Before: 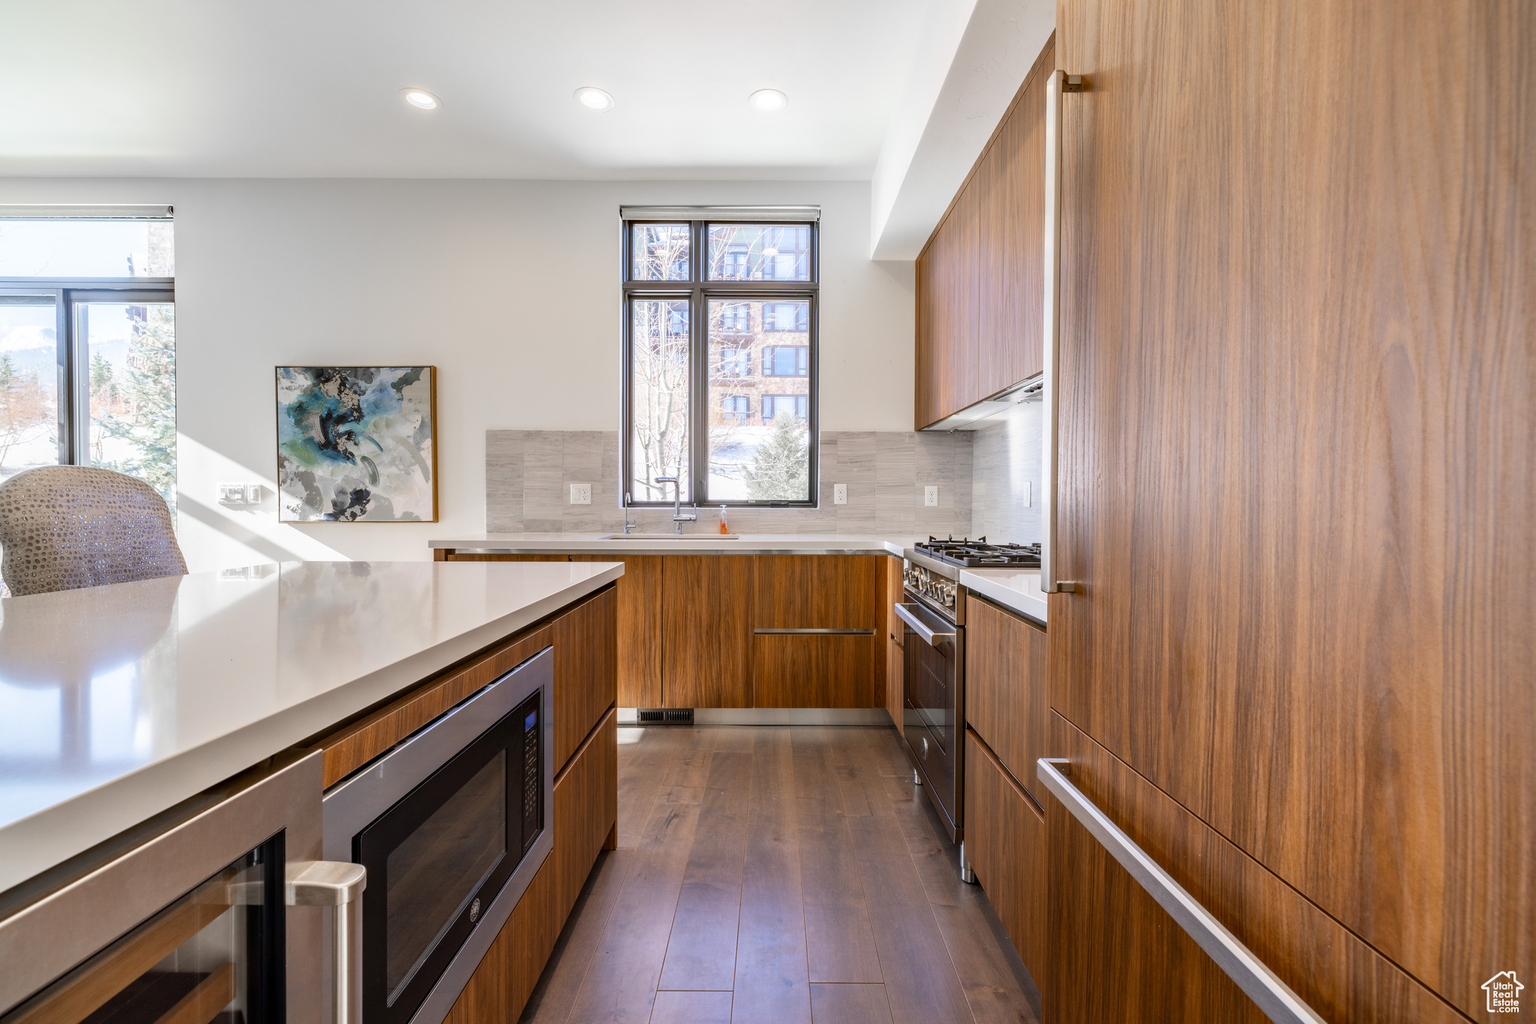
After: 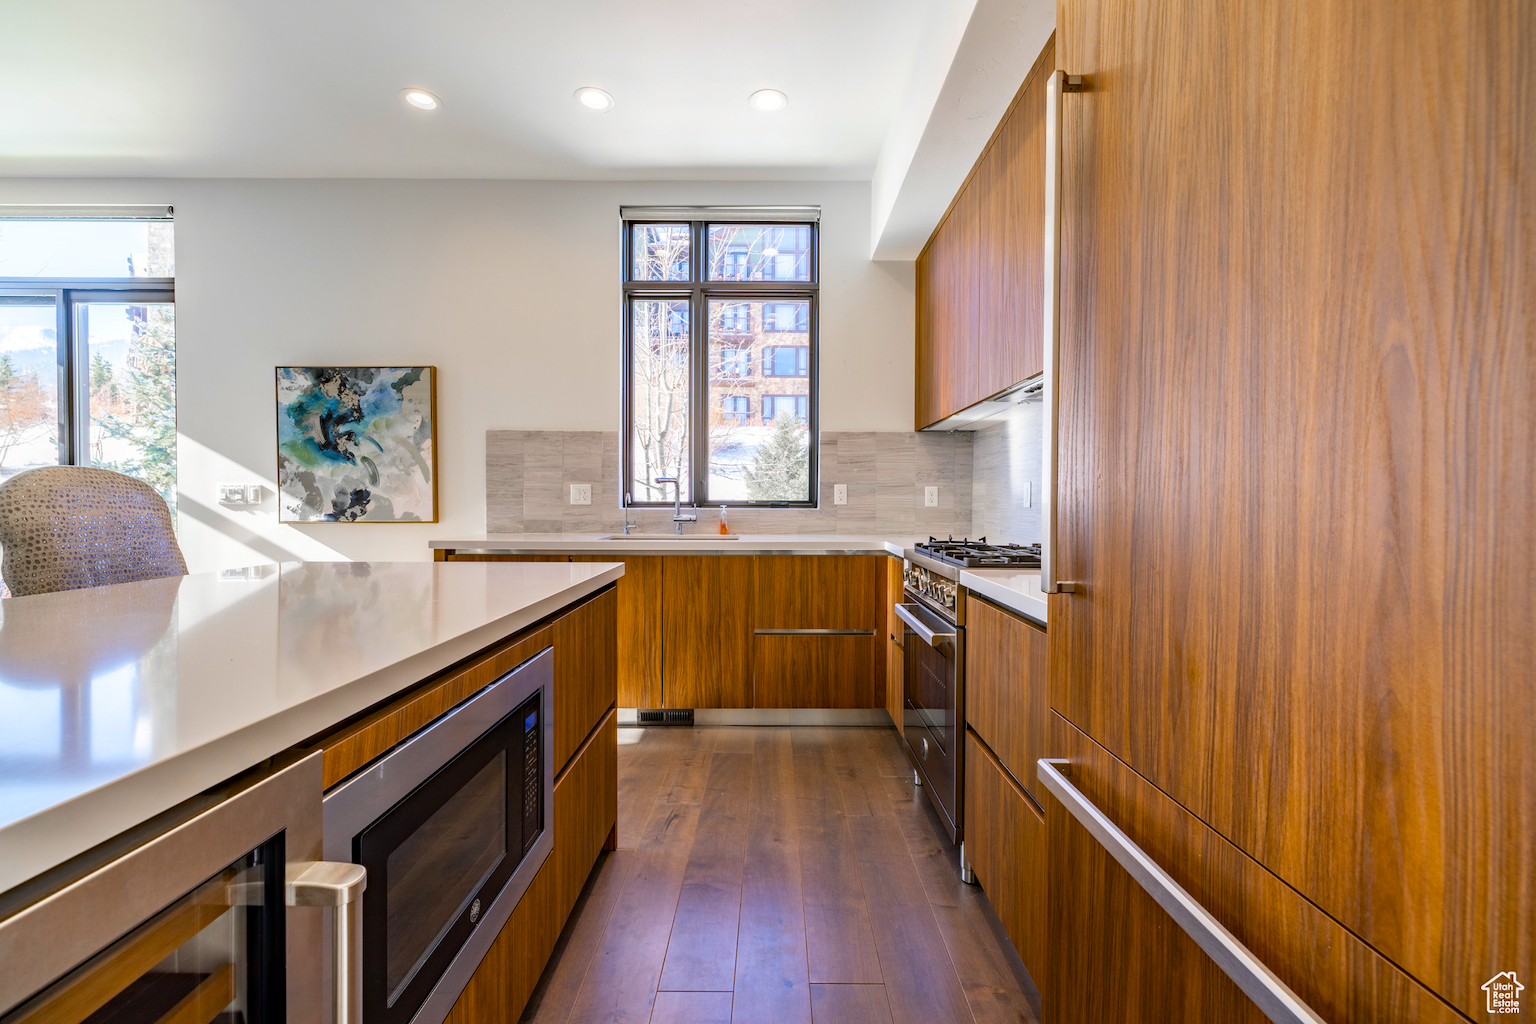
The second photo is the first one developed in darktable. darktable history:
haze removal: compatibility mode true, adaptive false
color balance rgb: shadows lift › chroma 2.031%, shadows lift › hue 247.06°, perceptual saturation grading › global saturation 30.985%, global vibrance 11.086%
